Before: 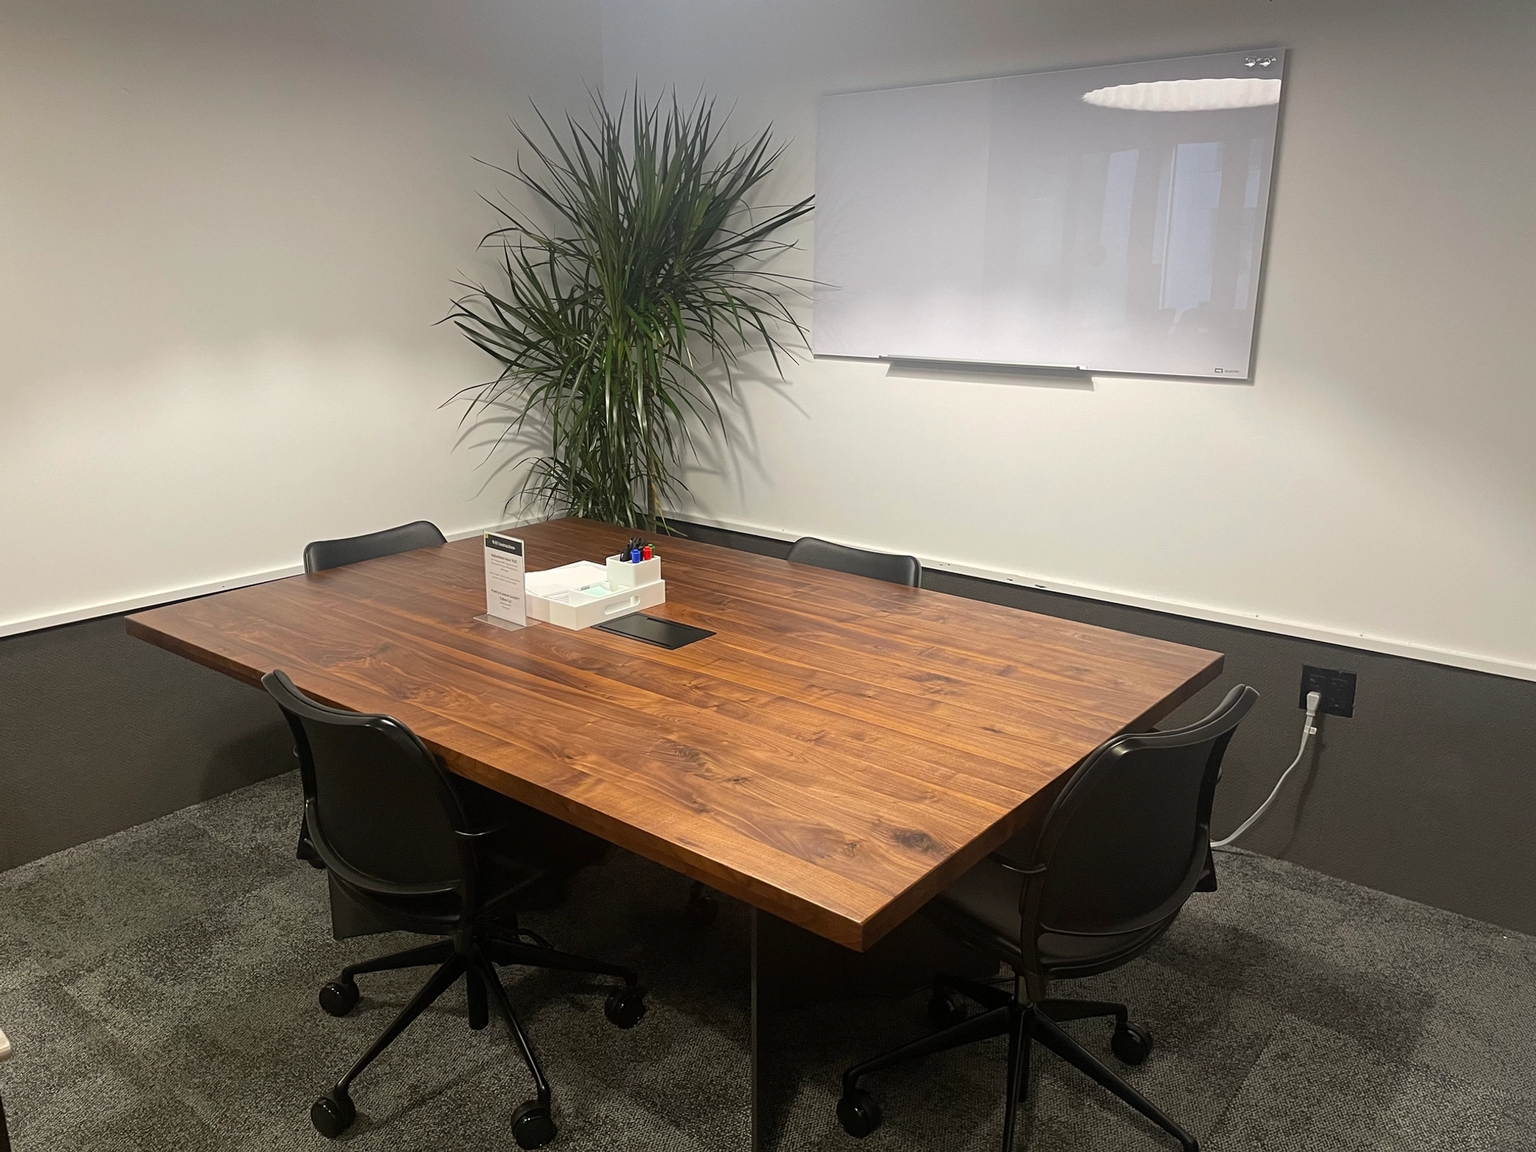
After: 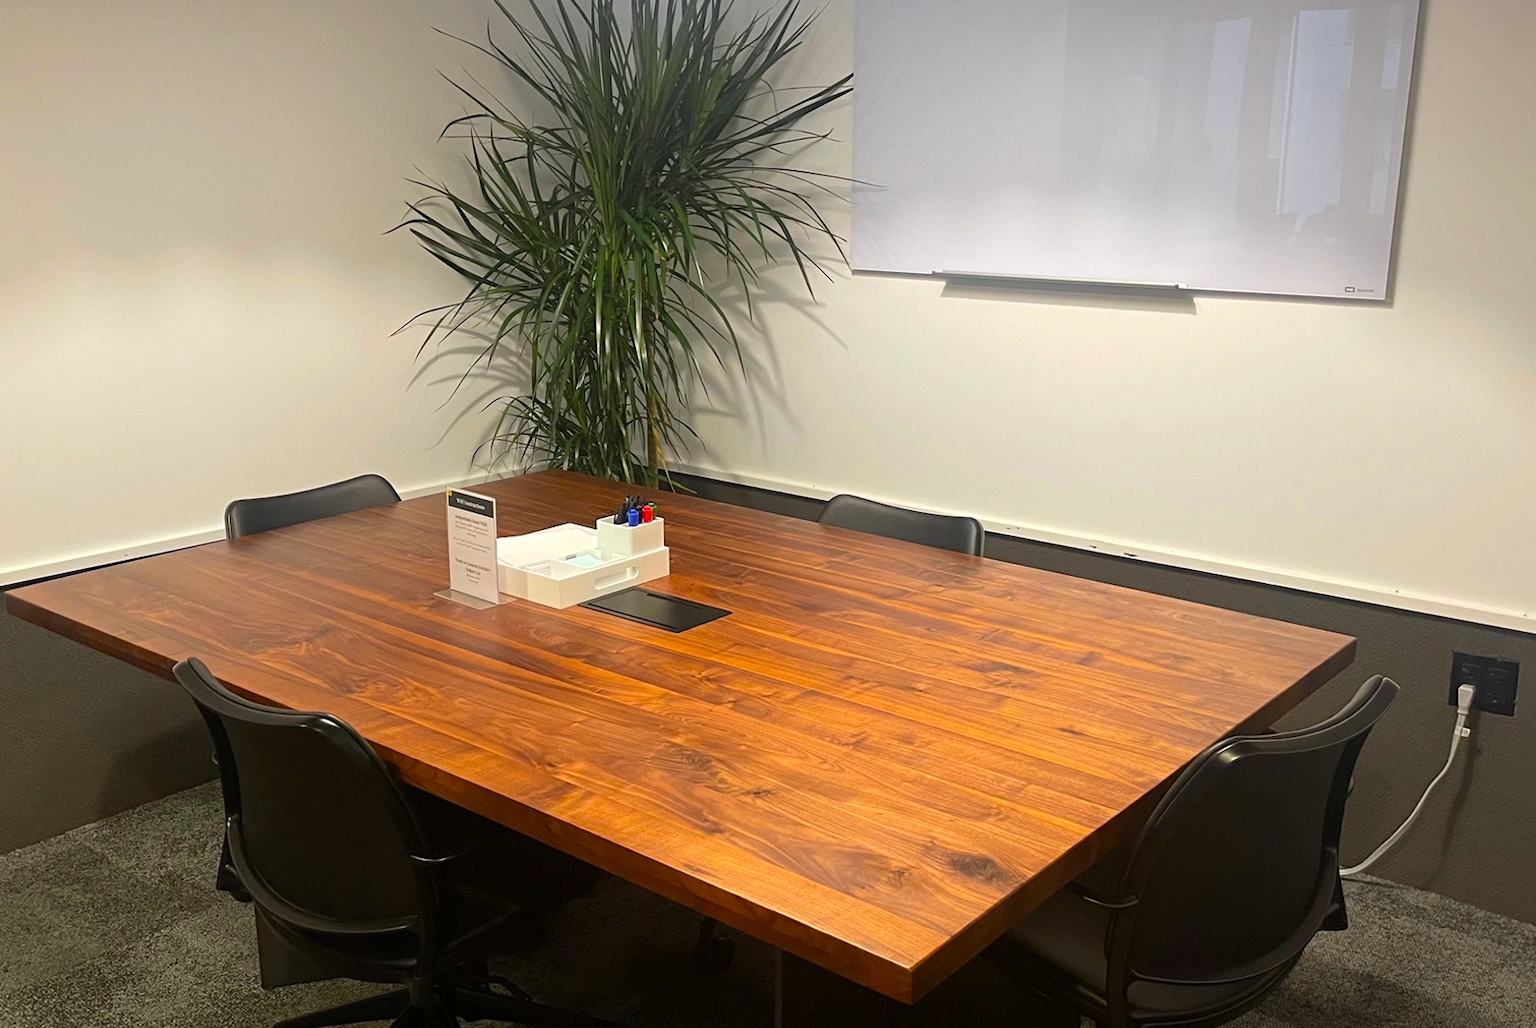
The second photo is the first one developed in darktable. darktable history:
crop: left 7.905%, top 11.774%, right 10.374%, bottom 15.392%
color zones: curves: ch0 [(0.224, 0.526) (0.75, 0.5)]; ch1 [(0.055, 0.526) (0.224, 0.761) (0.377, 0.526) (0.75, 0.5)], mix 31.23%
contrast equalizer: octaves 7, y [[0.5 ×4, 0.467, 0.376], [0.5 ×6], [0.5 ×6], [0 ×6], [0 ×6]], mix 0.308
